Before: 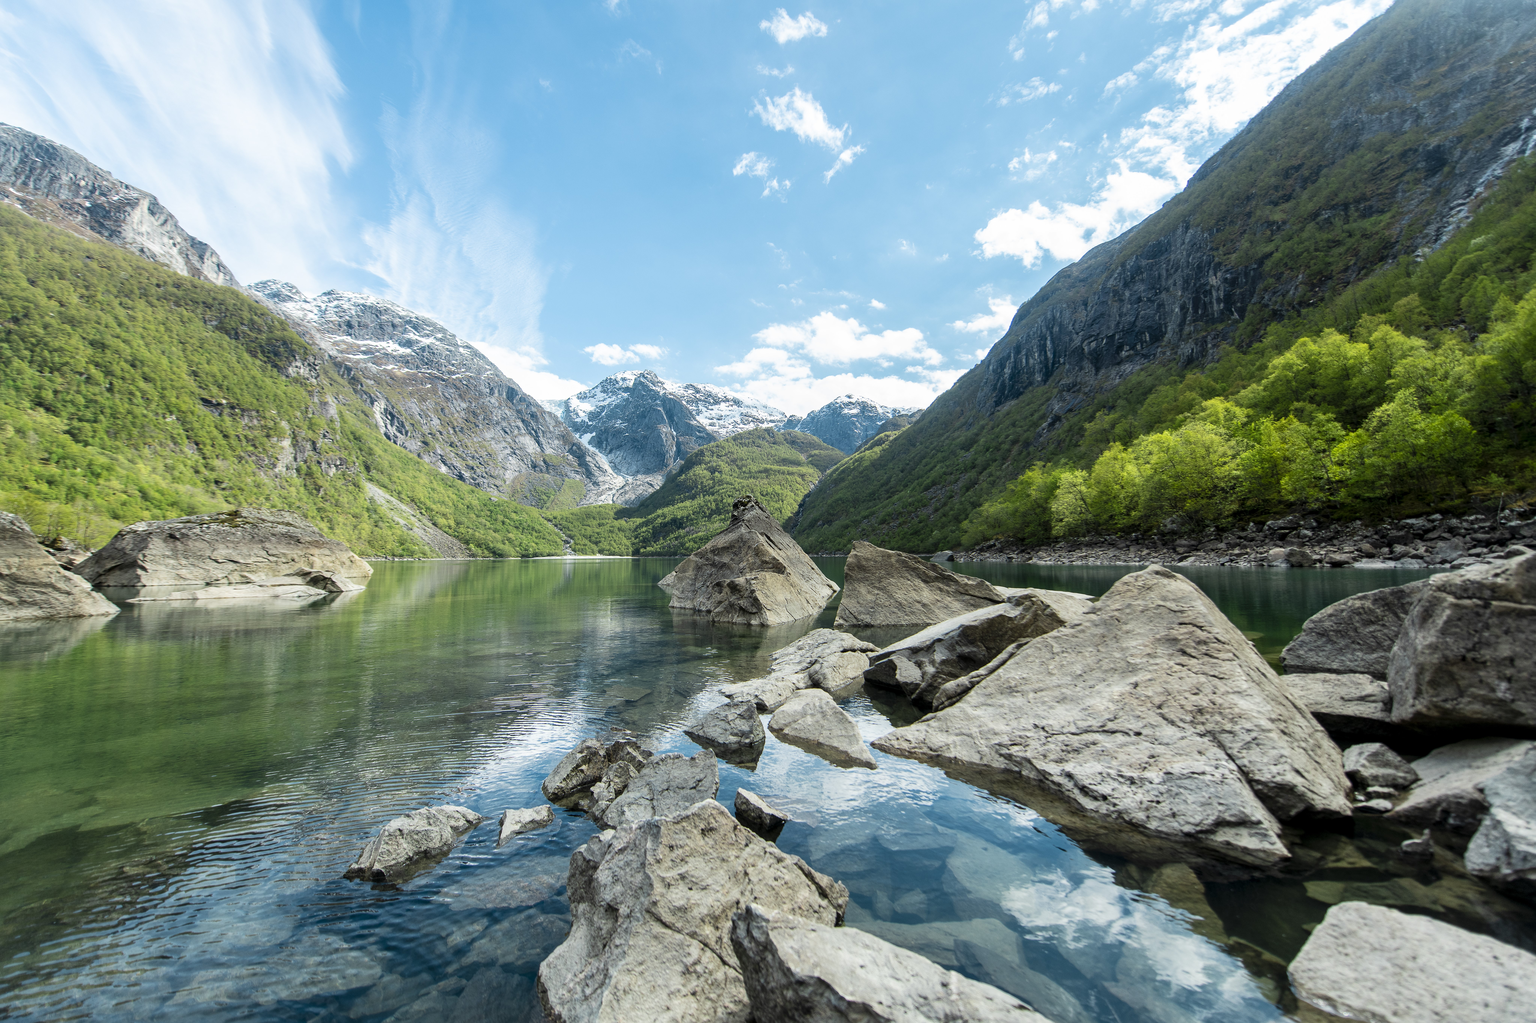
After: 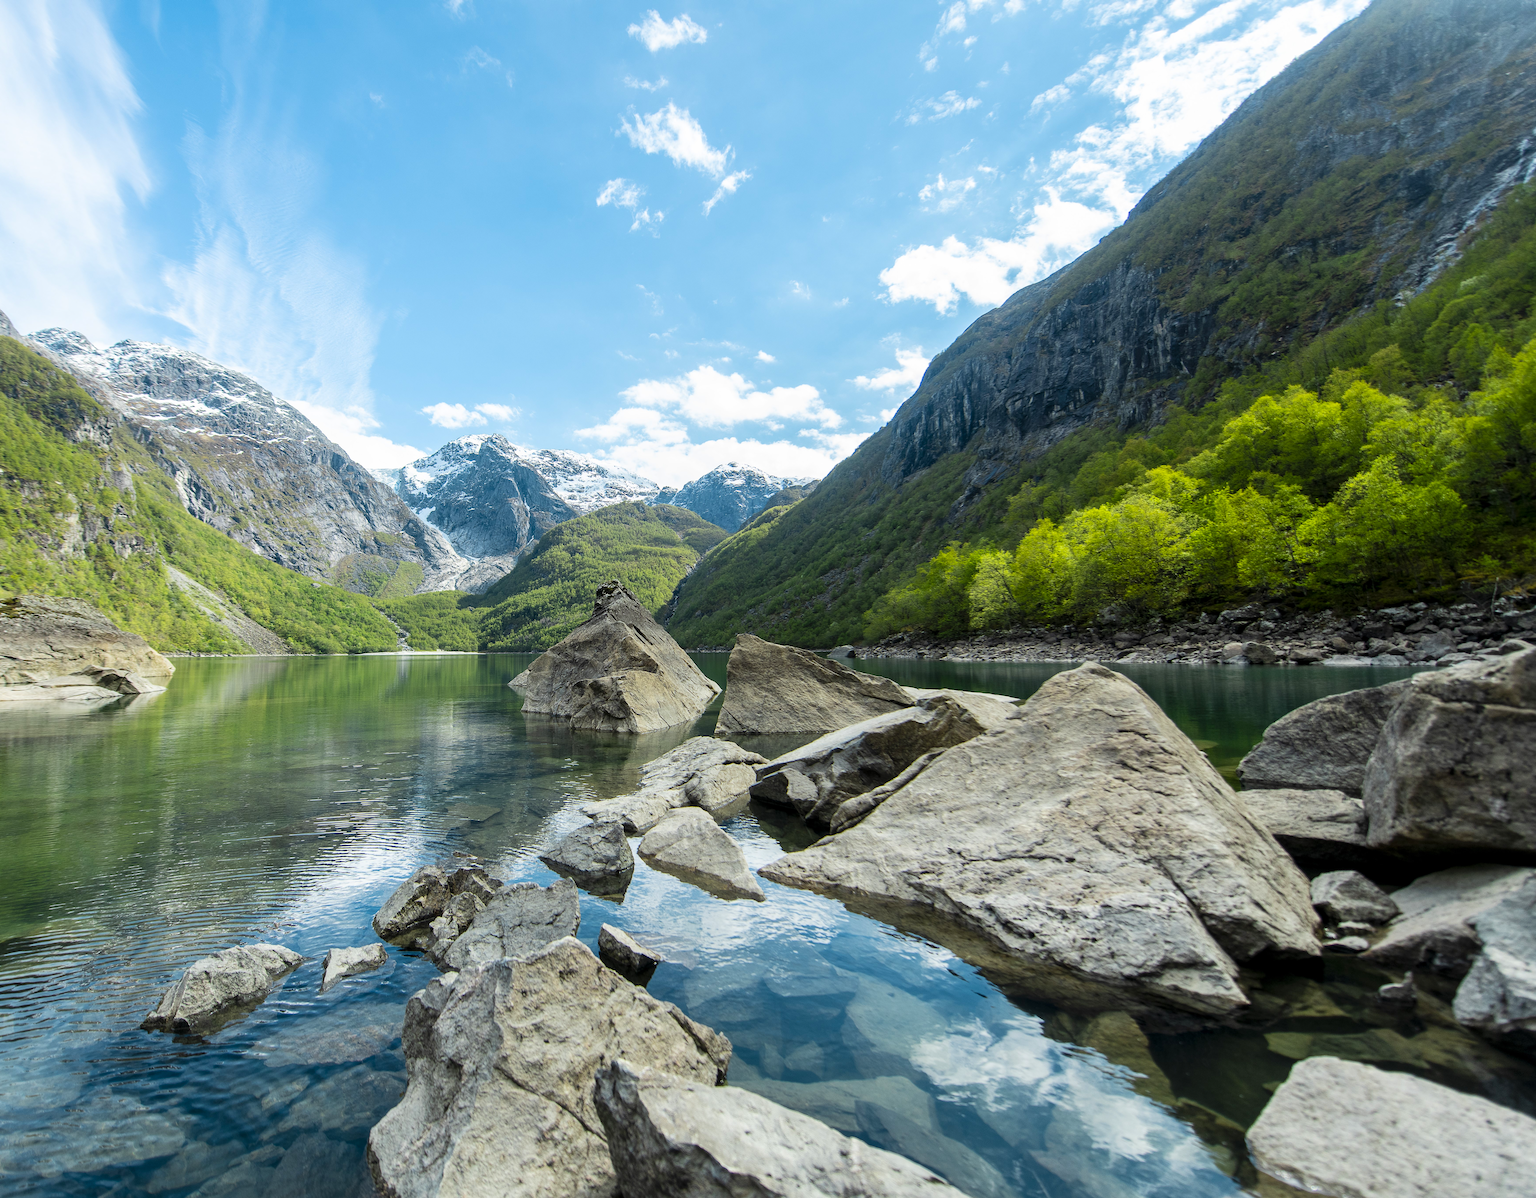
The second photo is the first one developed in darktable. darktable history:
crop and rotate: left 14.584%
color balance rgb: linear chroma grading › global chroma 6.48%, perceptual saturation grading › global saturation 12.96%, global vibrance 6.02%
